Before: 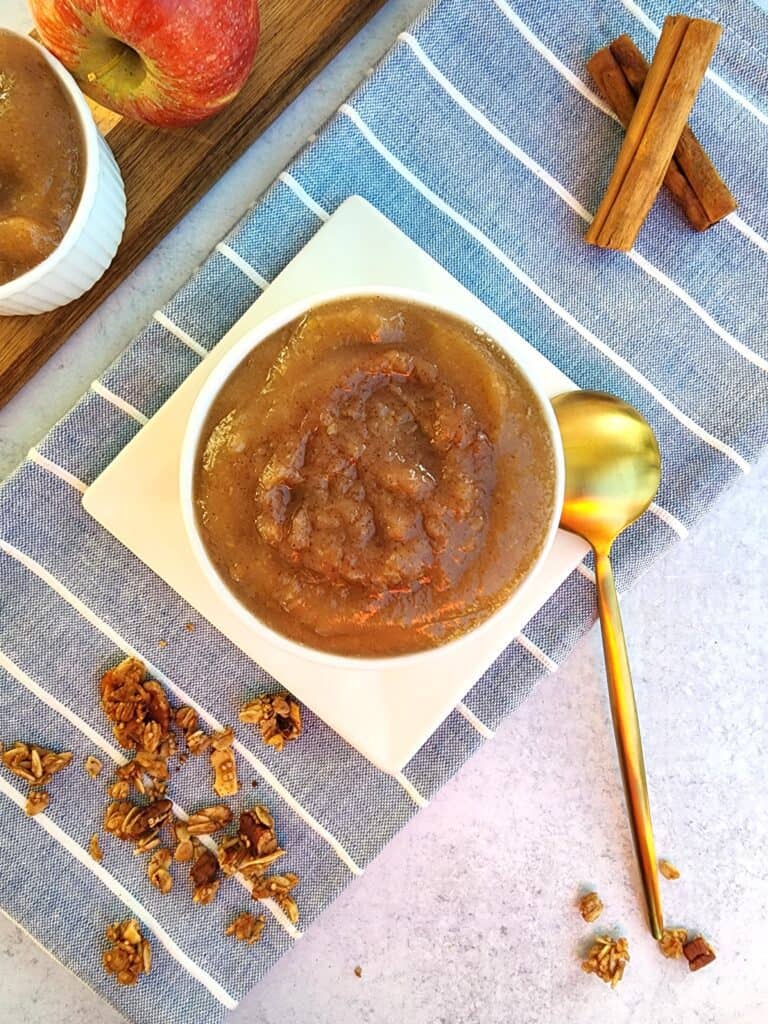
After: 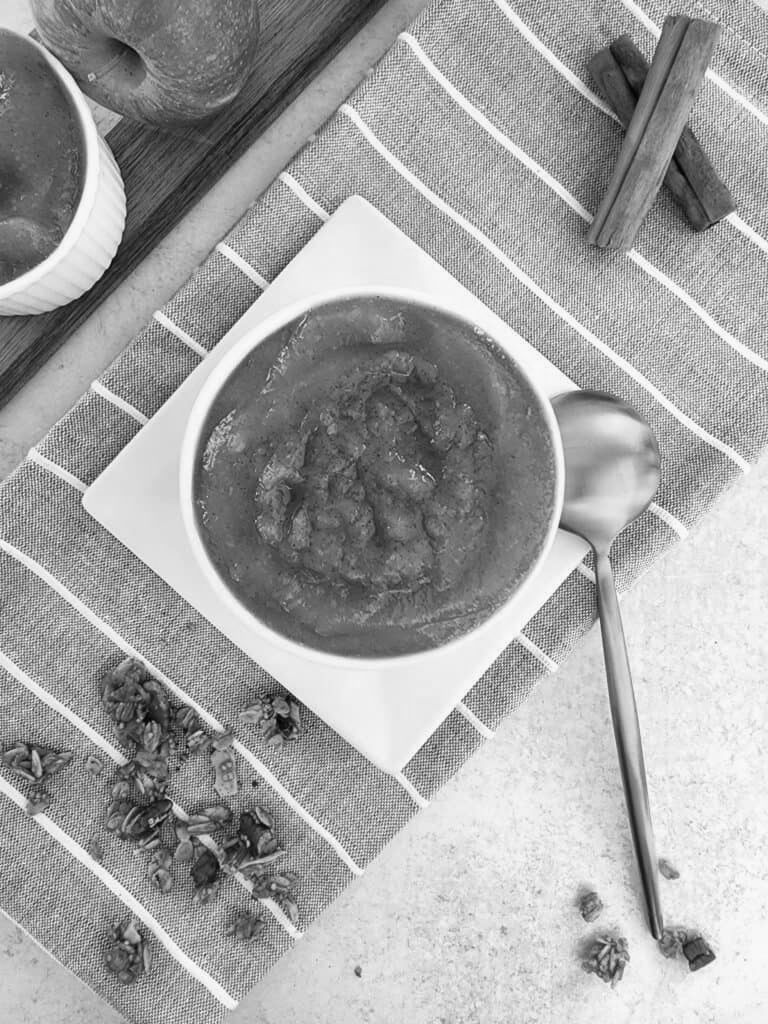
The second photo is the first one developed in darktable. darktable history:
color calibration: output gray [0.267, 0.423, 0.261, 0], illuminant same as pipeline (D50), adaptation none (bypass)
white balance: red 0.925, blue 1.046
exposure: compensate highlight preservation false
